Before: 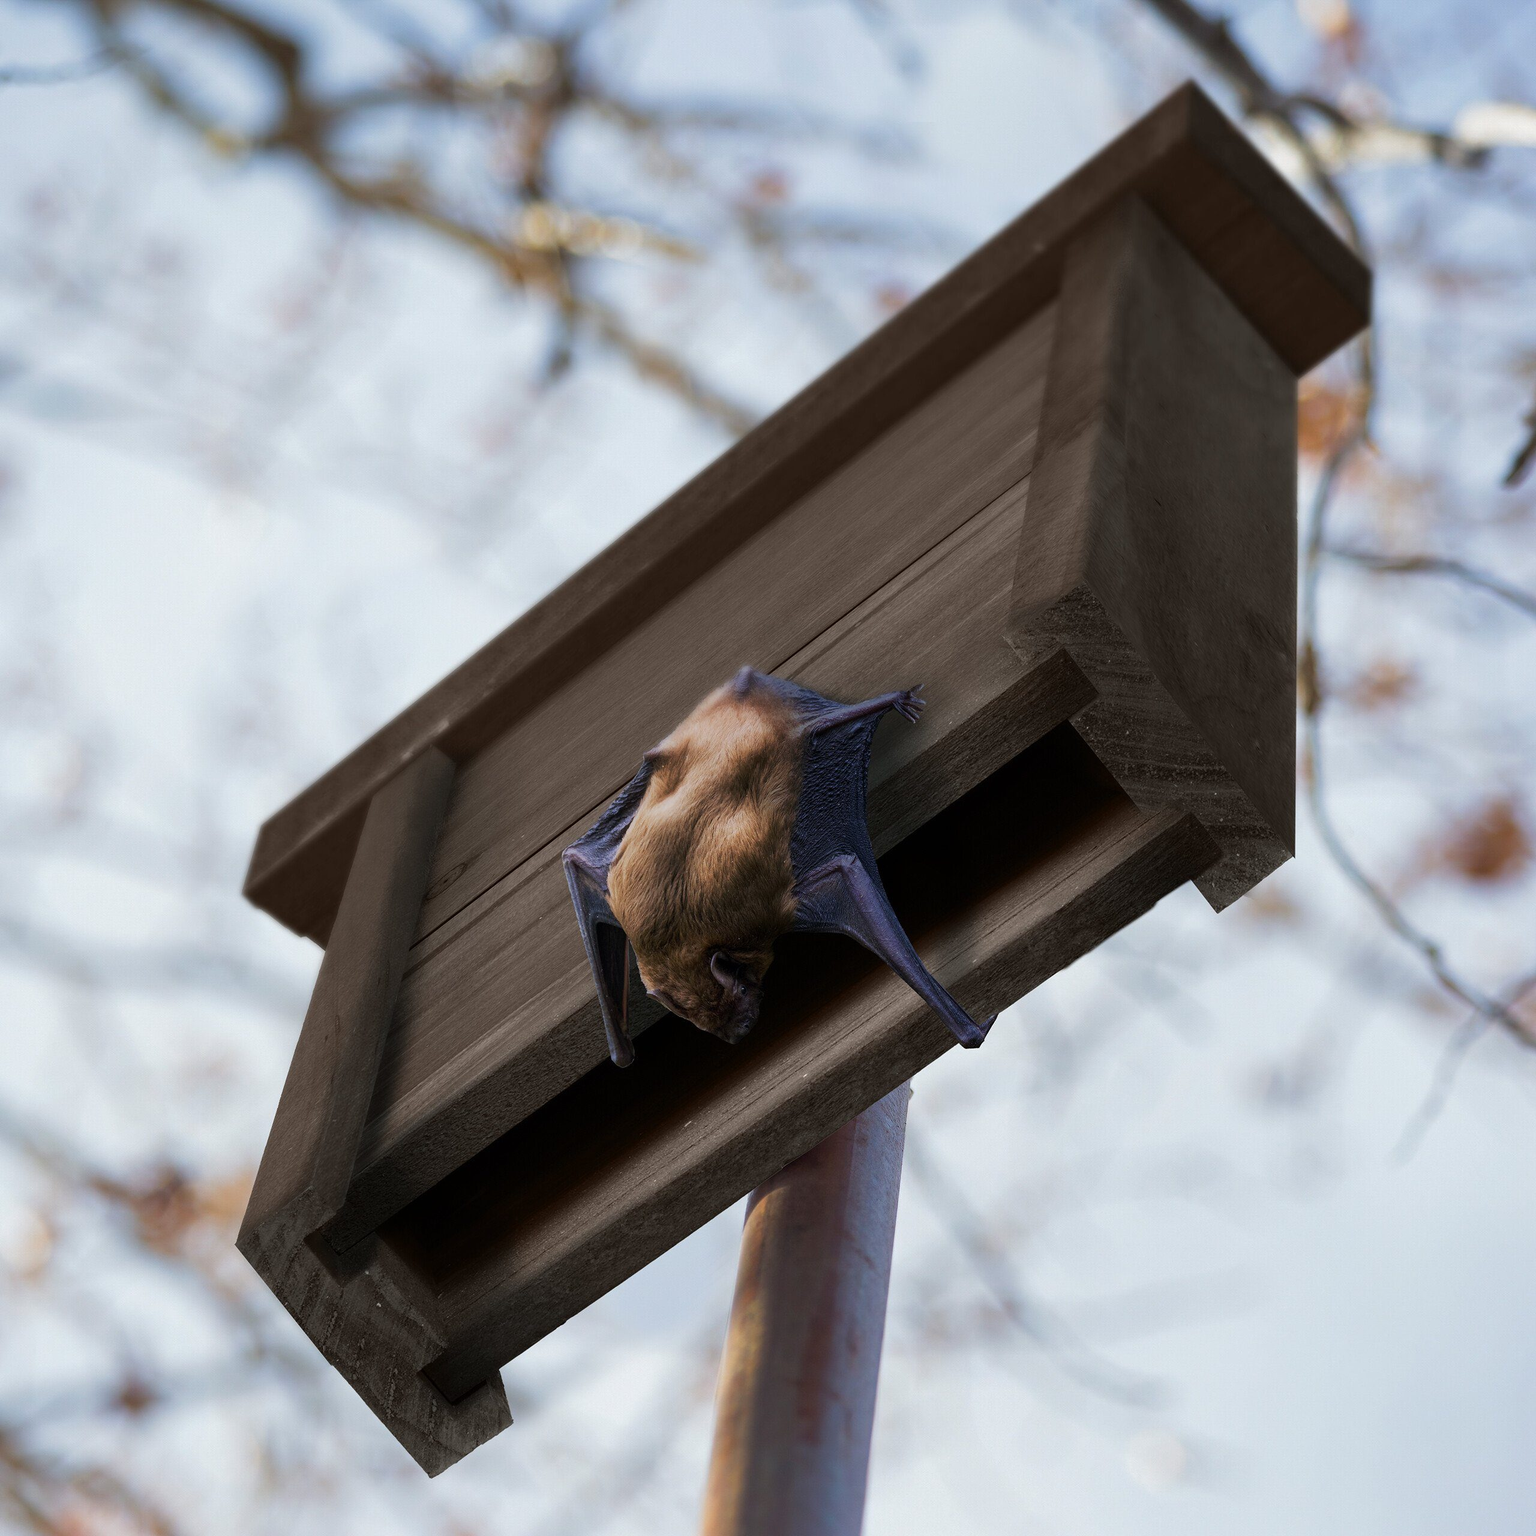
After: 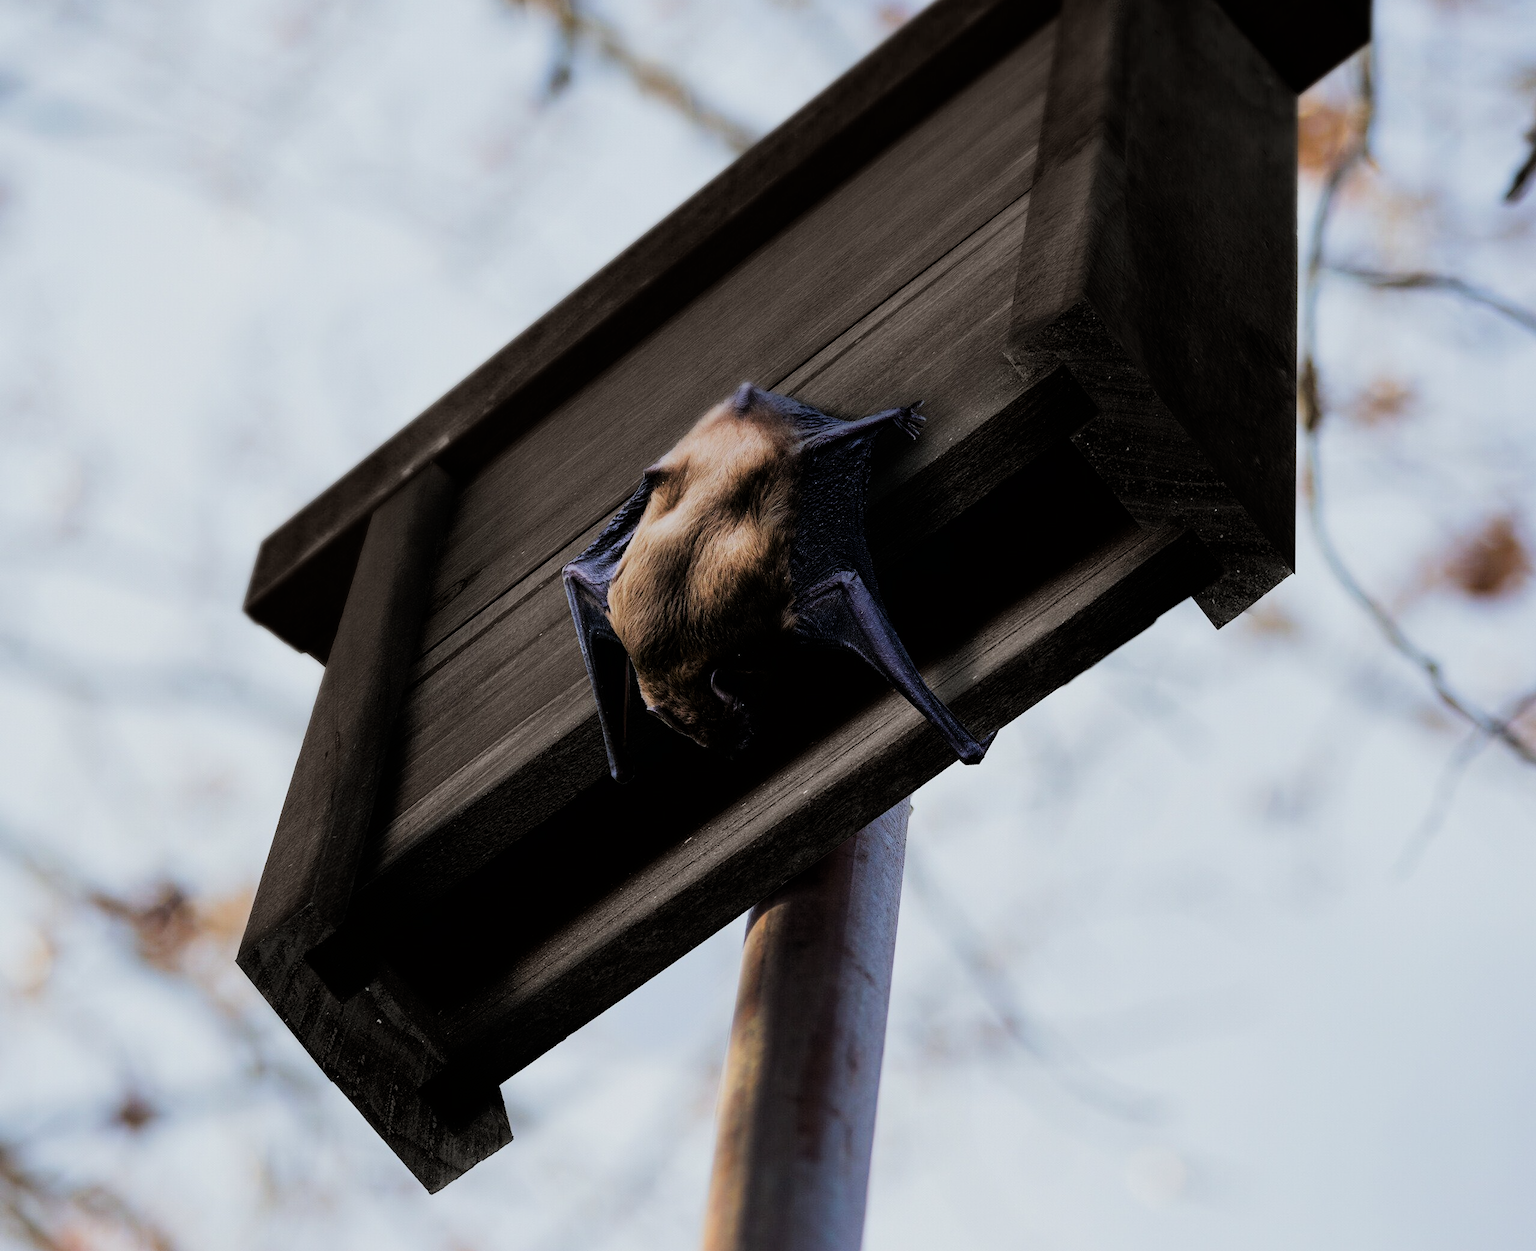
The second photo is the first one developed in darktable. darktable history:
filmic rgb: black relative exposure -5 EV, hardness 2.88, contrast 1.4, highlights saturation mix -20%
white balance: red 0.982, blue 1.018
crop and rotate: top 18.507%
